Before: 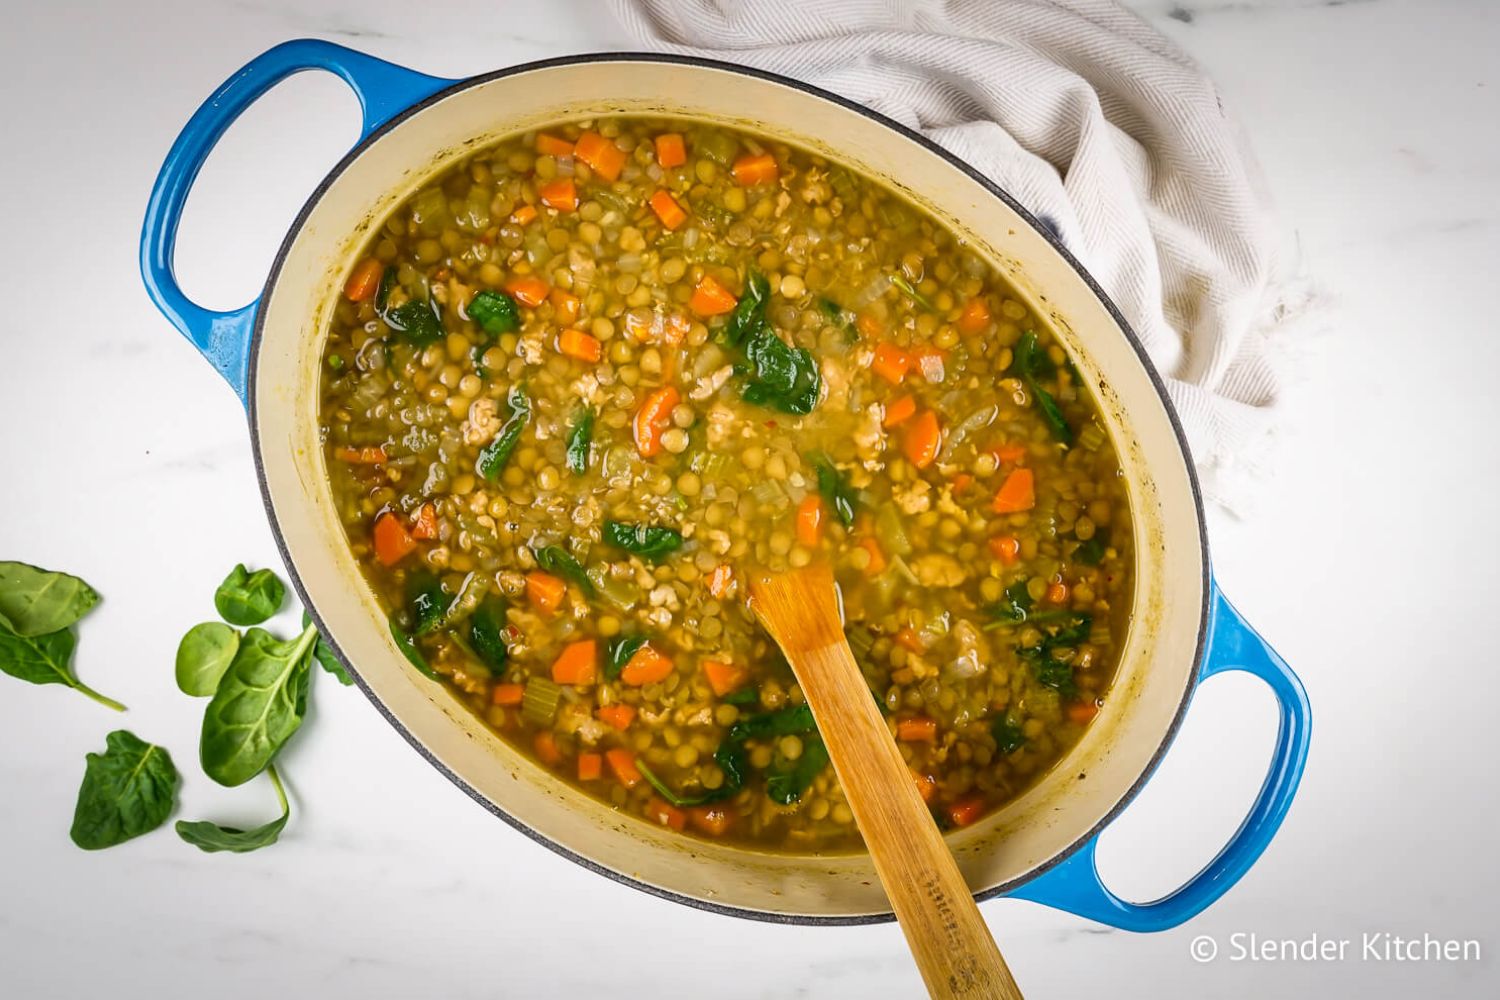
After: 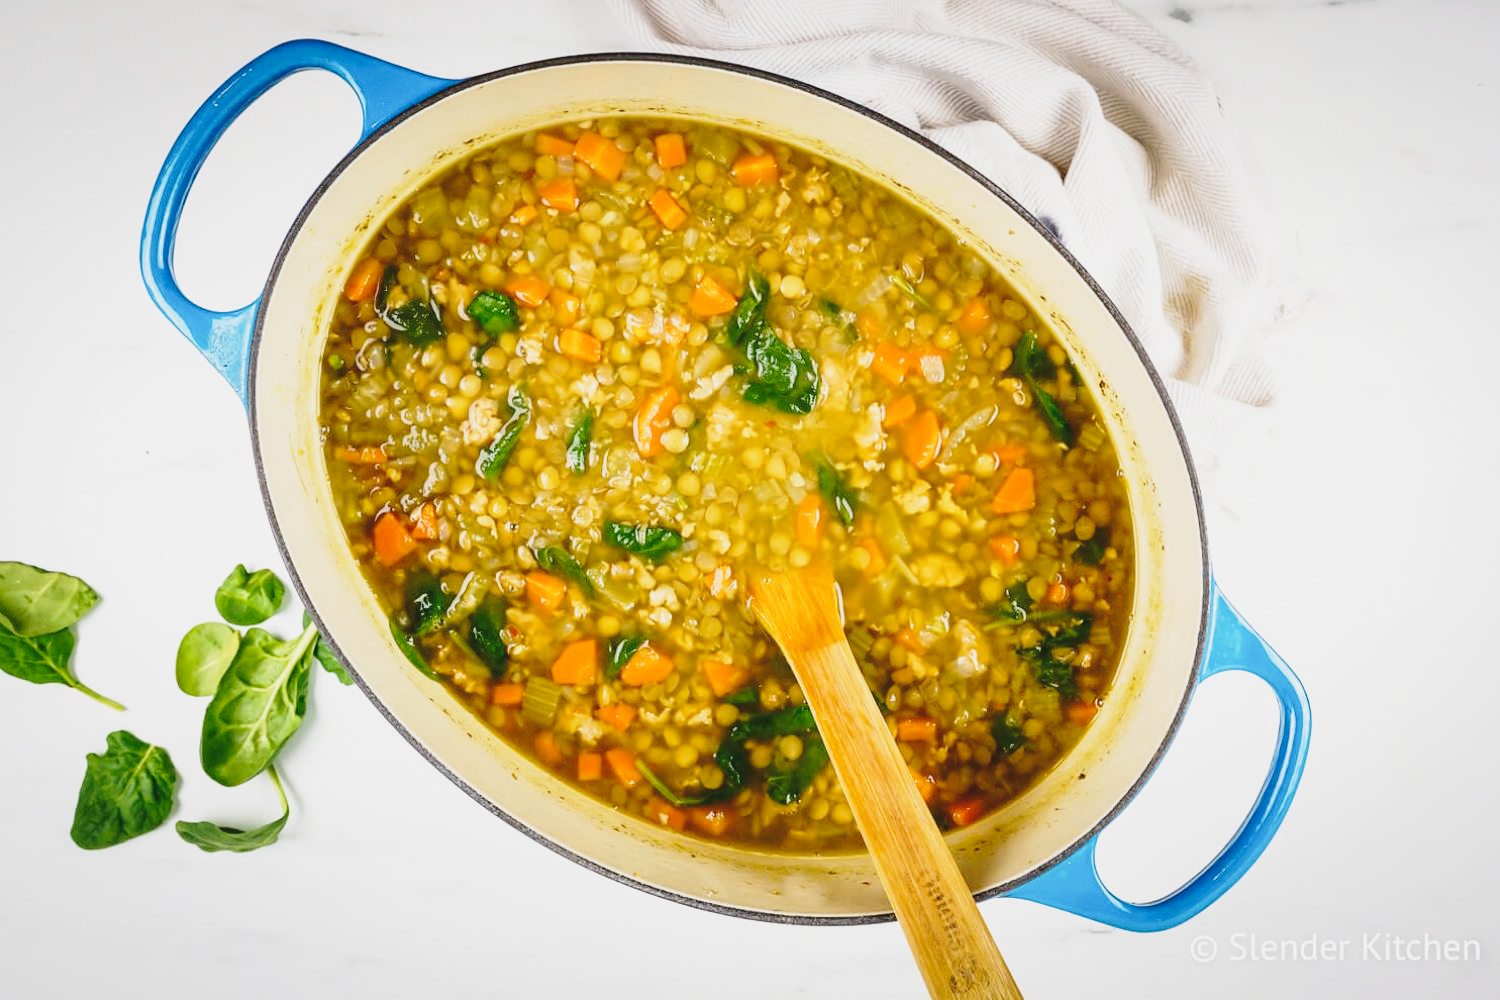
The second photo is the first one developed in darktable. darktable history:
contrast brightness saturation: contrast -0.096, saturation -0.094
base curve: curves: ch0 [(0, 0) (0.028, 0.03) (0.121, 0.232) (0.46, 0.748) (0.859, 0.968) (1, 1)], preserve colors none
